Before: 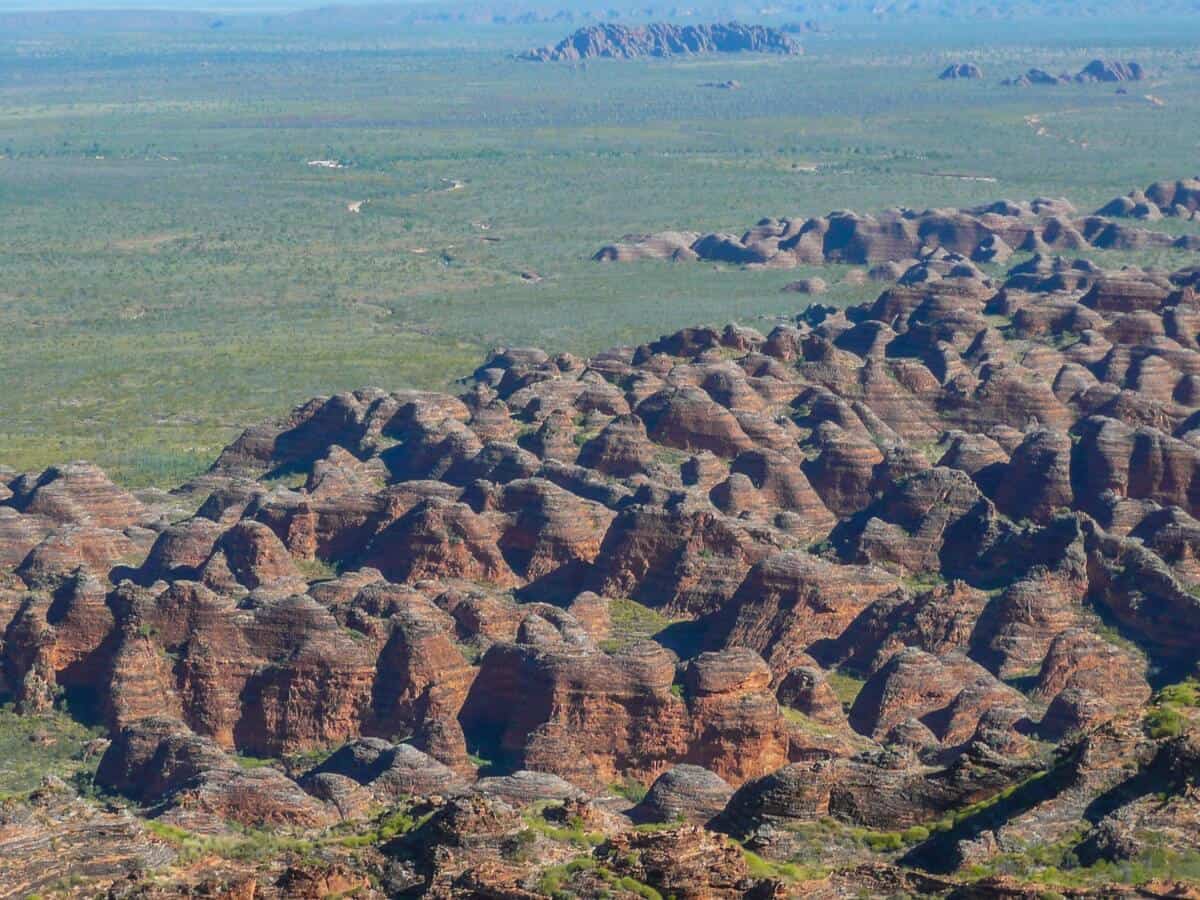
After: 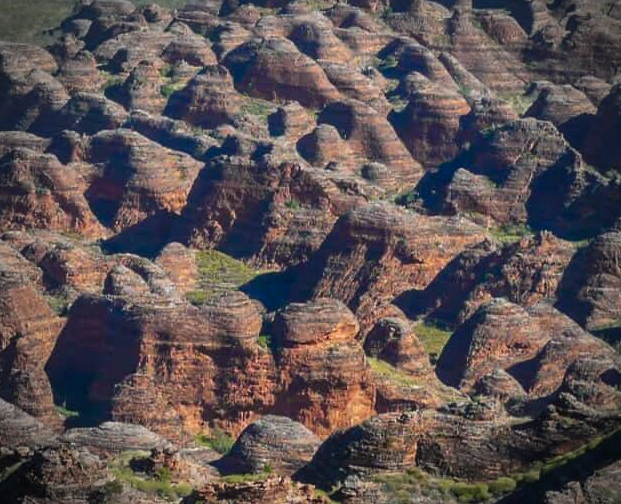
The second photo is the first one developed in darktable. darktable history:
crop: left 34.479%, top 38.822%, right 13.718%, bottom 5.172%
contrast brightness saturation: contrast 0.15, brightness -0.01, saturation 0.1
vignetting: fall-off start 75%, brightness -0.692, width/height ratio 1.084
tone equalizer: on, module defaults
